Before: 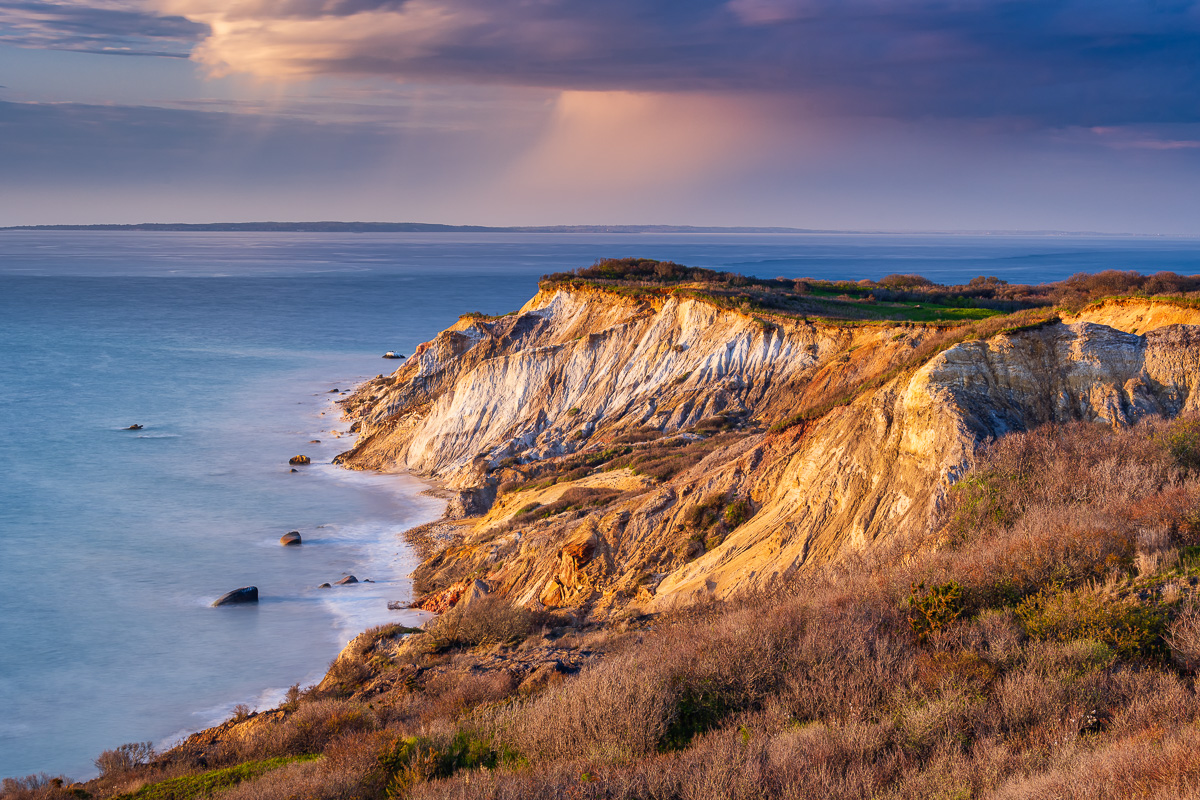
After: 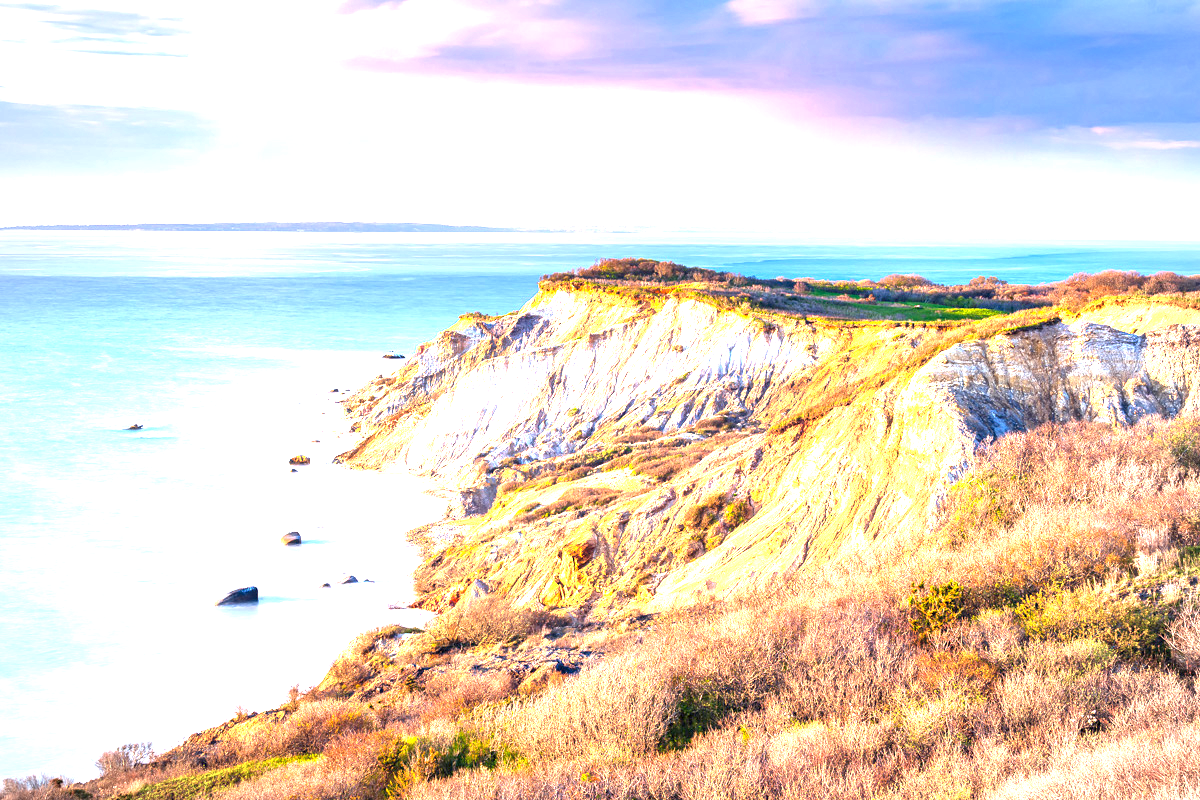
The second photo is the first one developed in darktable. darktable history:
vignetting: brightness -0.167
exposure: black level correction 0.001, exposure 2.607 EV, compensate exposure bias true, compensate highlight preservation false
